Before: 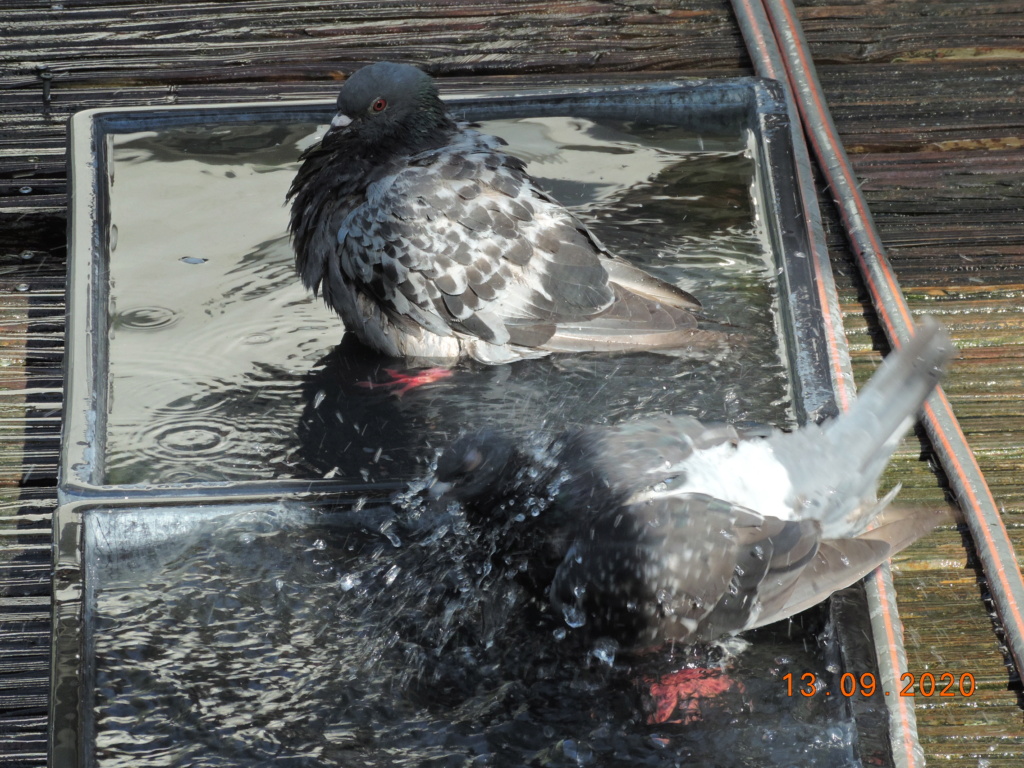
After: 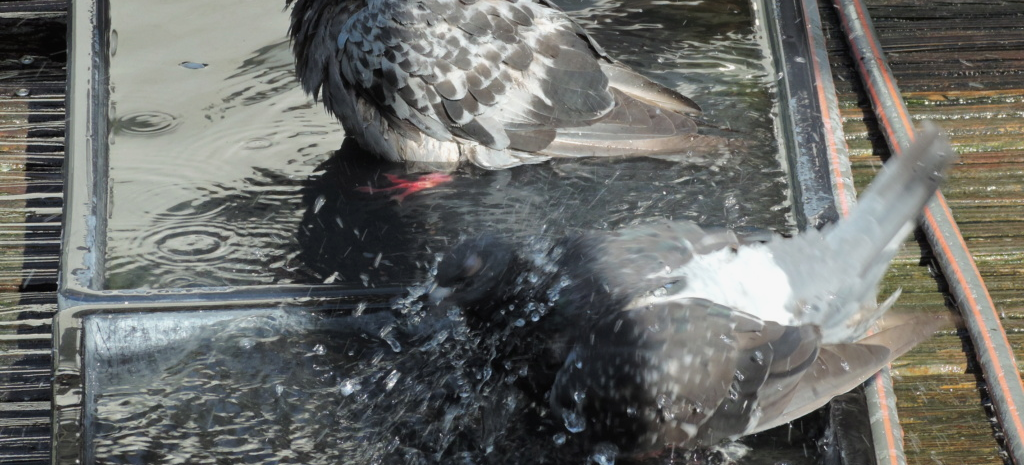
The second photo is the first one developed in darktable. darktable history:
crop and rotate: top 25.501%, bottom 13.935%
exposure: exposure -0.109 EV, compensate highlight preservation false
